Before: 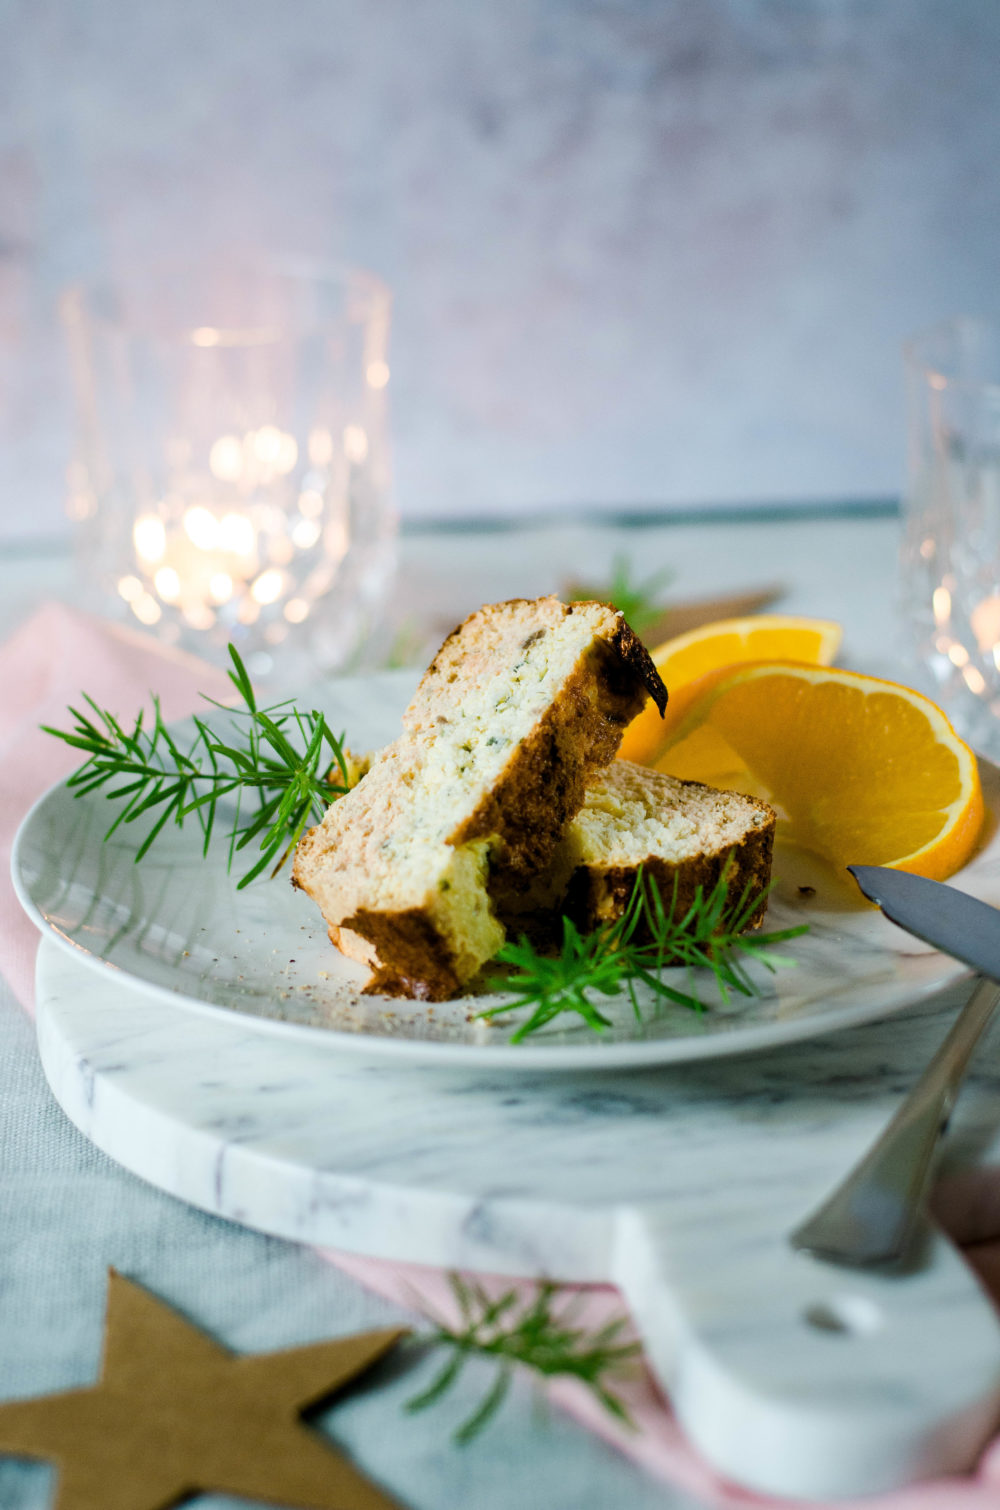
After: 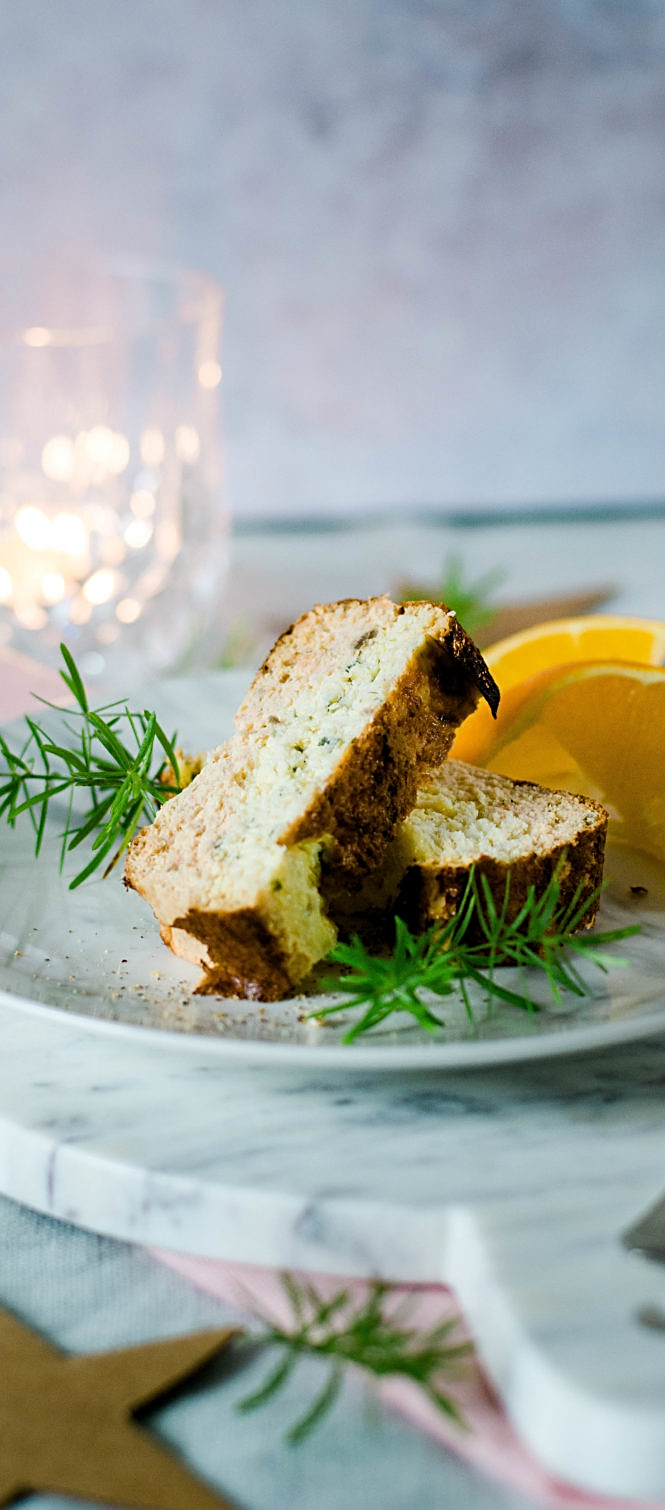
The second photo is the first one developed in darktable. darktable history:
crop: left 16.899%, right 16.556%
sharpen: on, module defaults
